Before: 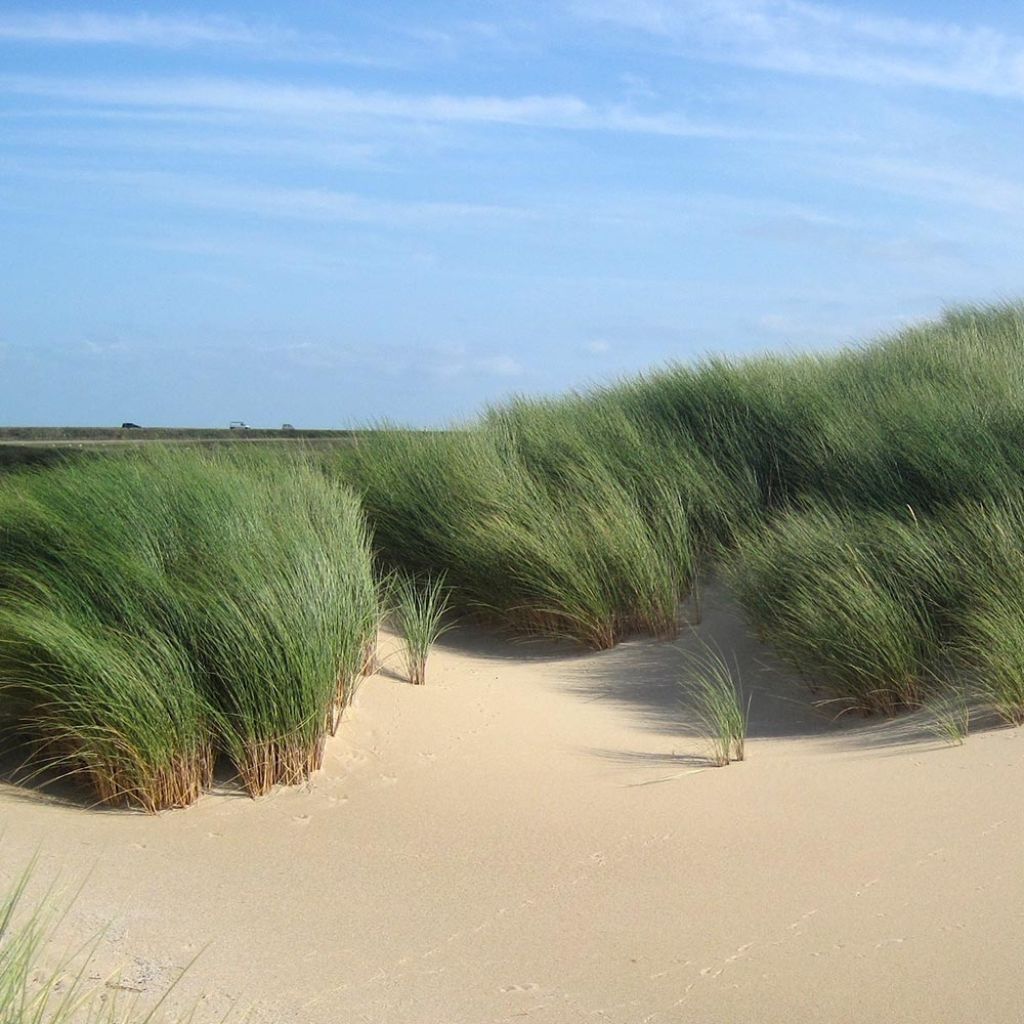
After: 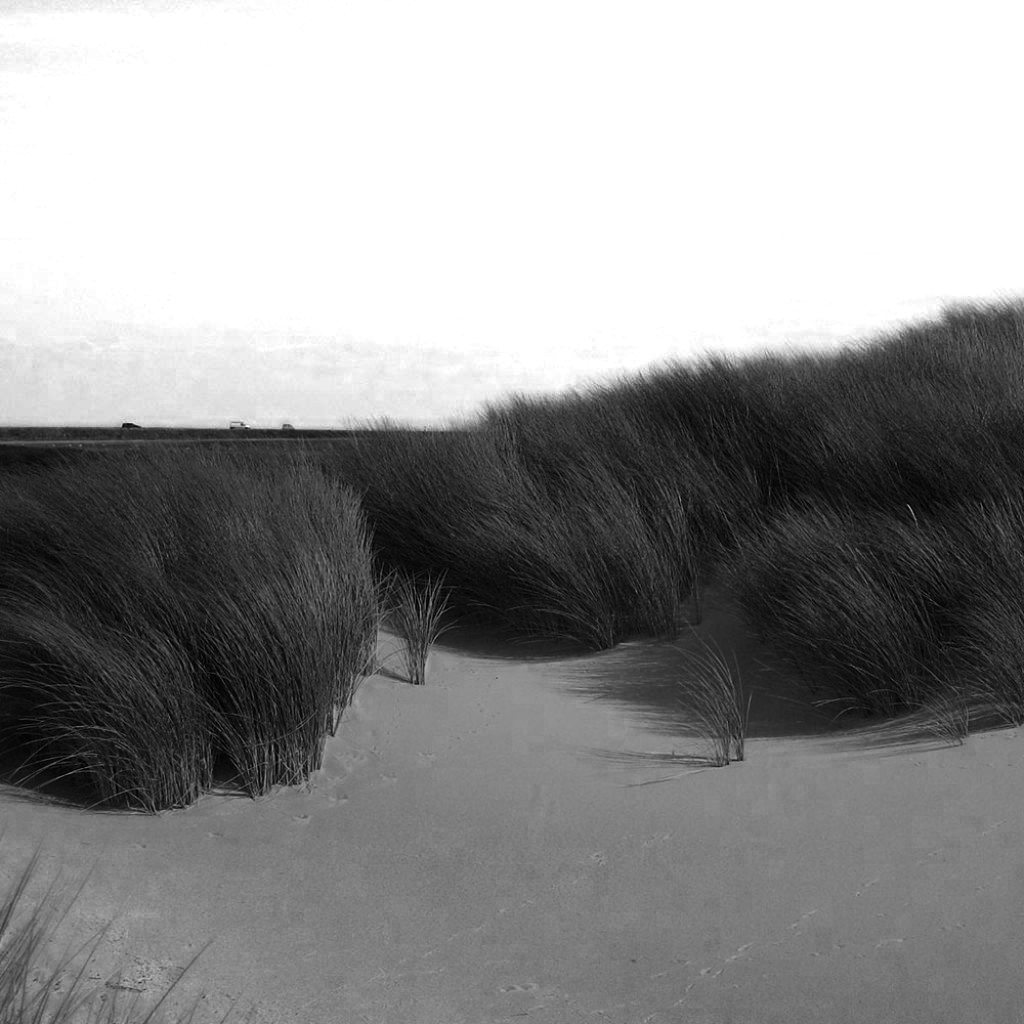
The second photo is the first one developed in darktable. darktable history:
color zones: curves: ch0 [(0.287, 0.048) (0.493, 0.484) (0.737, 0.816)]; ch1 [(0, 0) (0.143, 0) (0.286, 0) (0.429, 0) (0.571, 0) (0.714, 0) (0.857, 0)]
contrast brightness saturation: contrast 0.099, brightness -0.264, saturation 0.144
